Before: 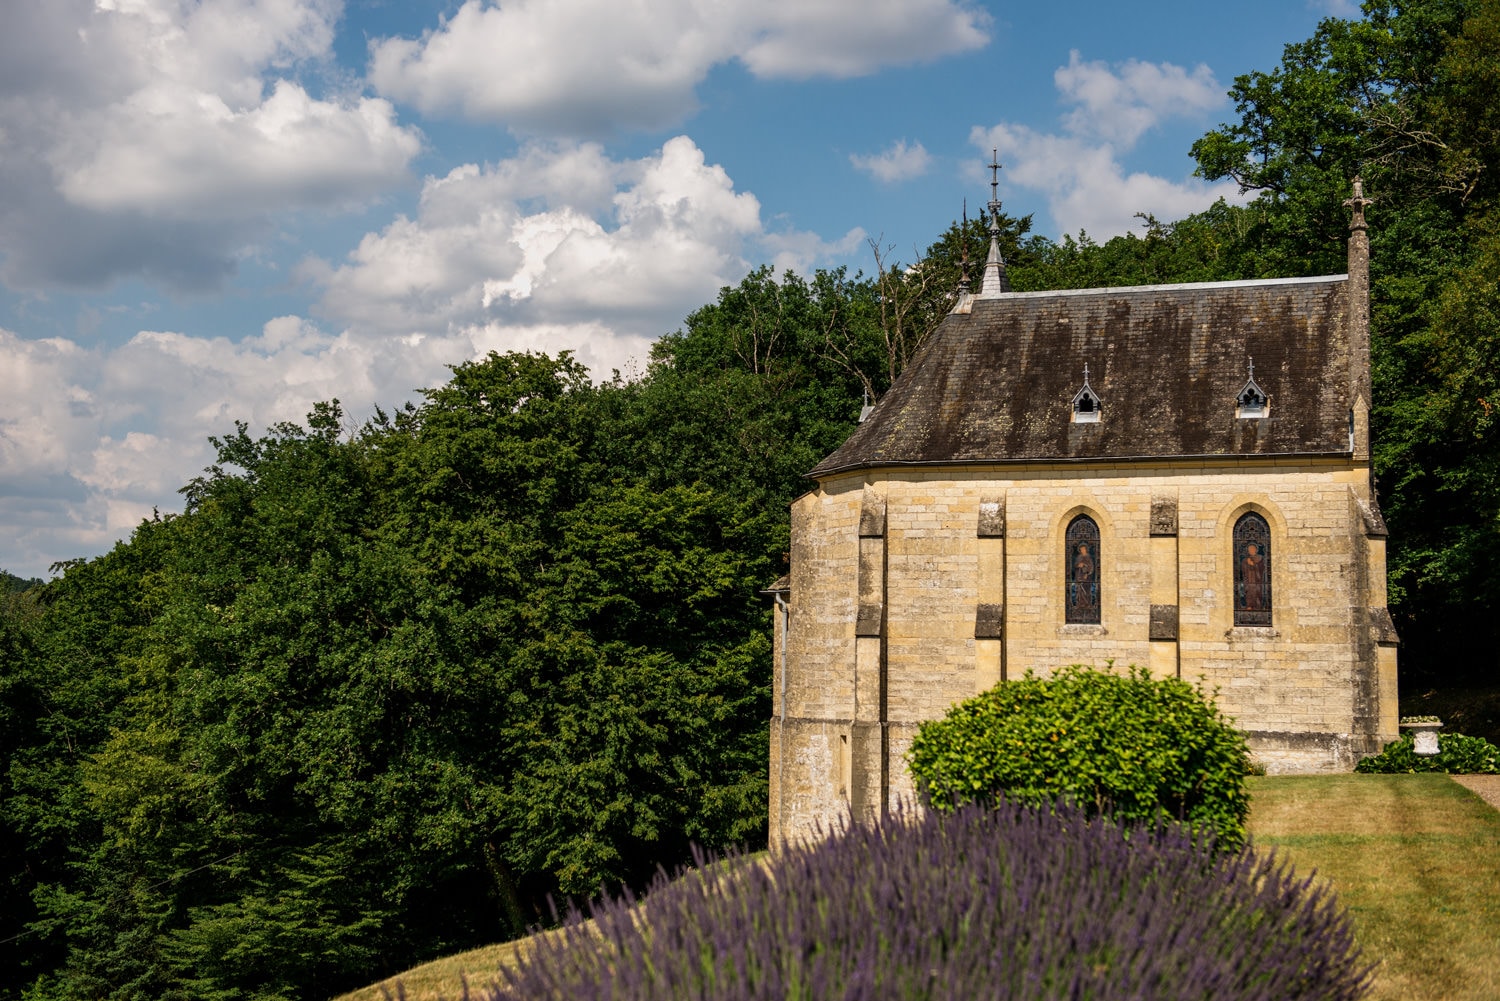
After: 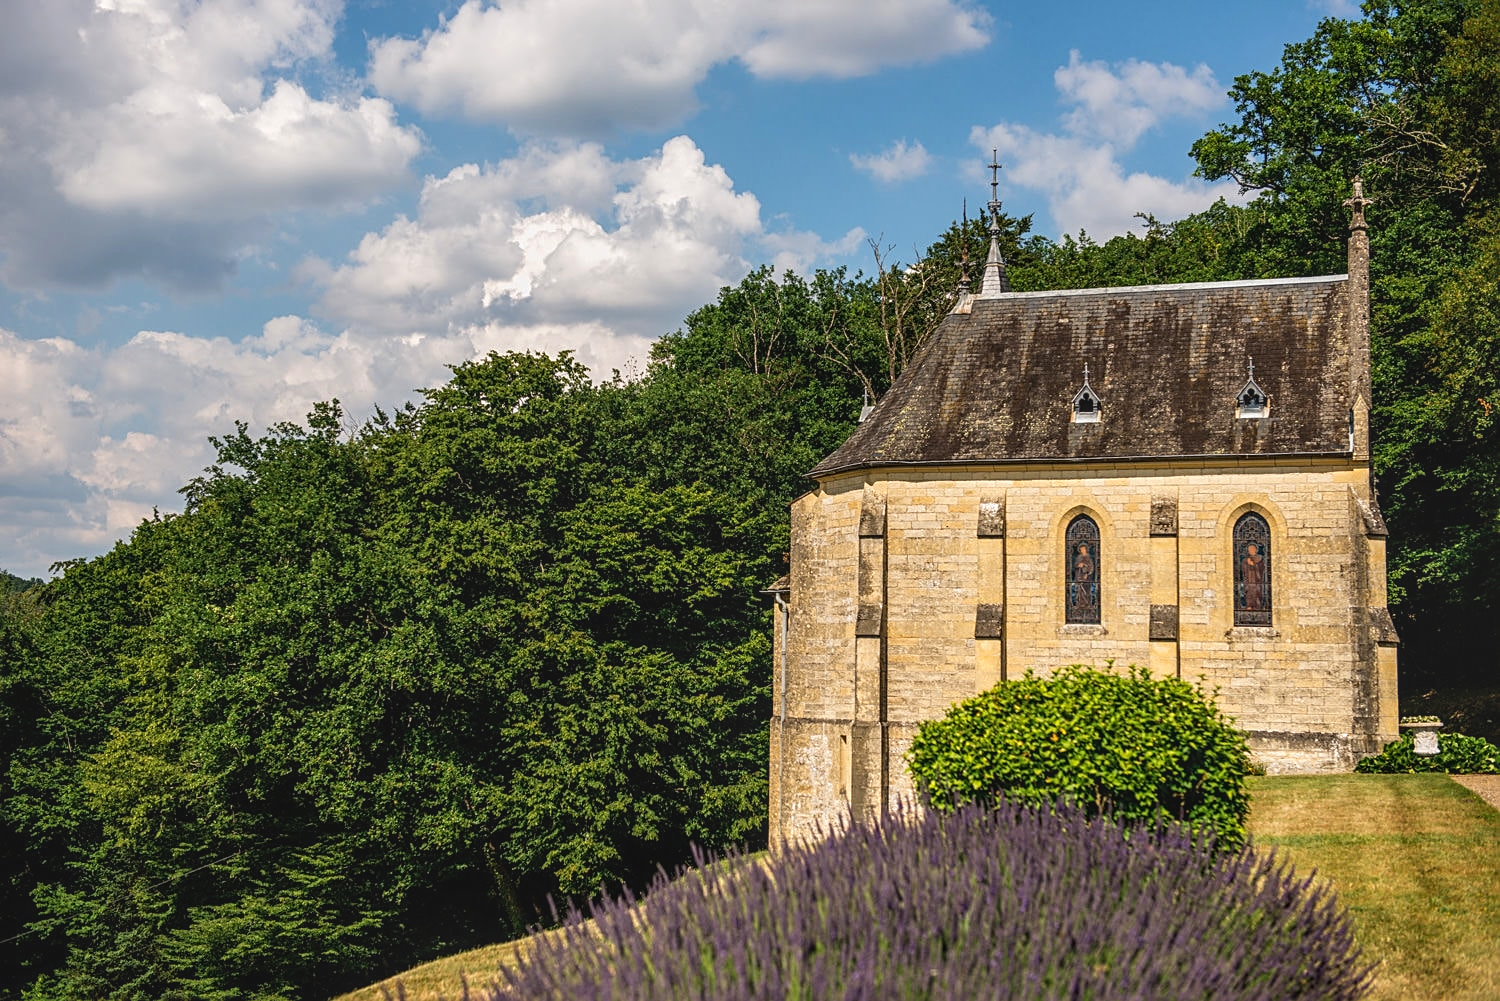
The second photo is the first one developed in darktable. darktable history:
exposure: exposure 0.201 EV, compensate highlight preservation false
sharpen: amount 0.493
contrast brightness saturation: contrast -0.103, brightness 0.043, saturation 0.076
tone equalizer: on, module defaults
local contrast: on, module defaults
